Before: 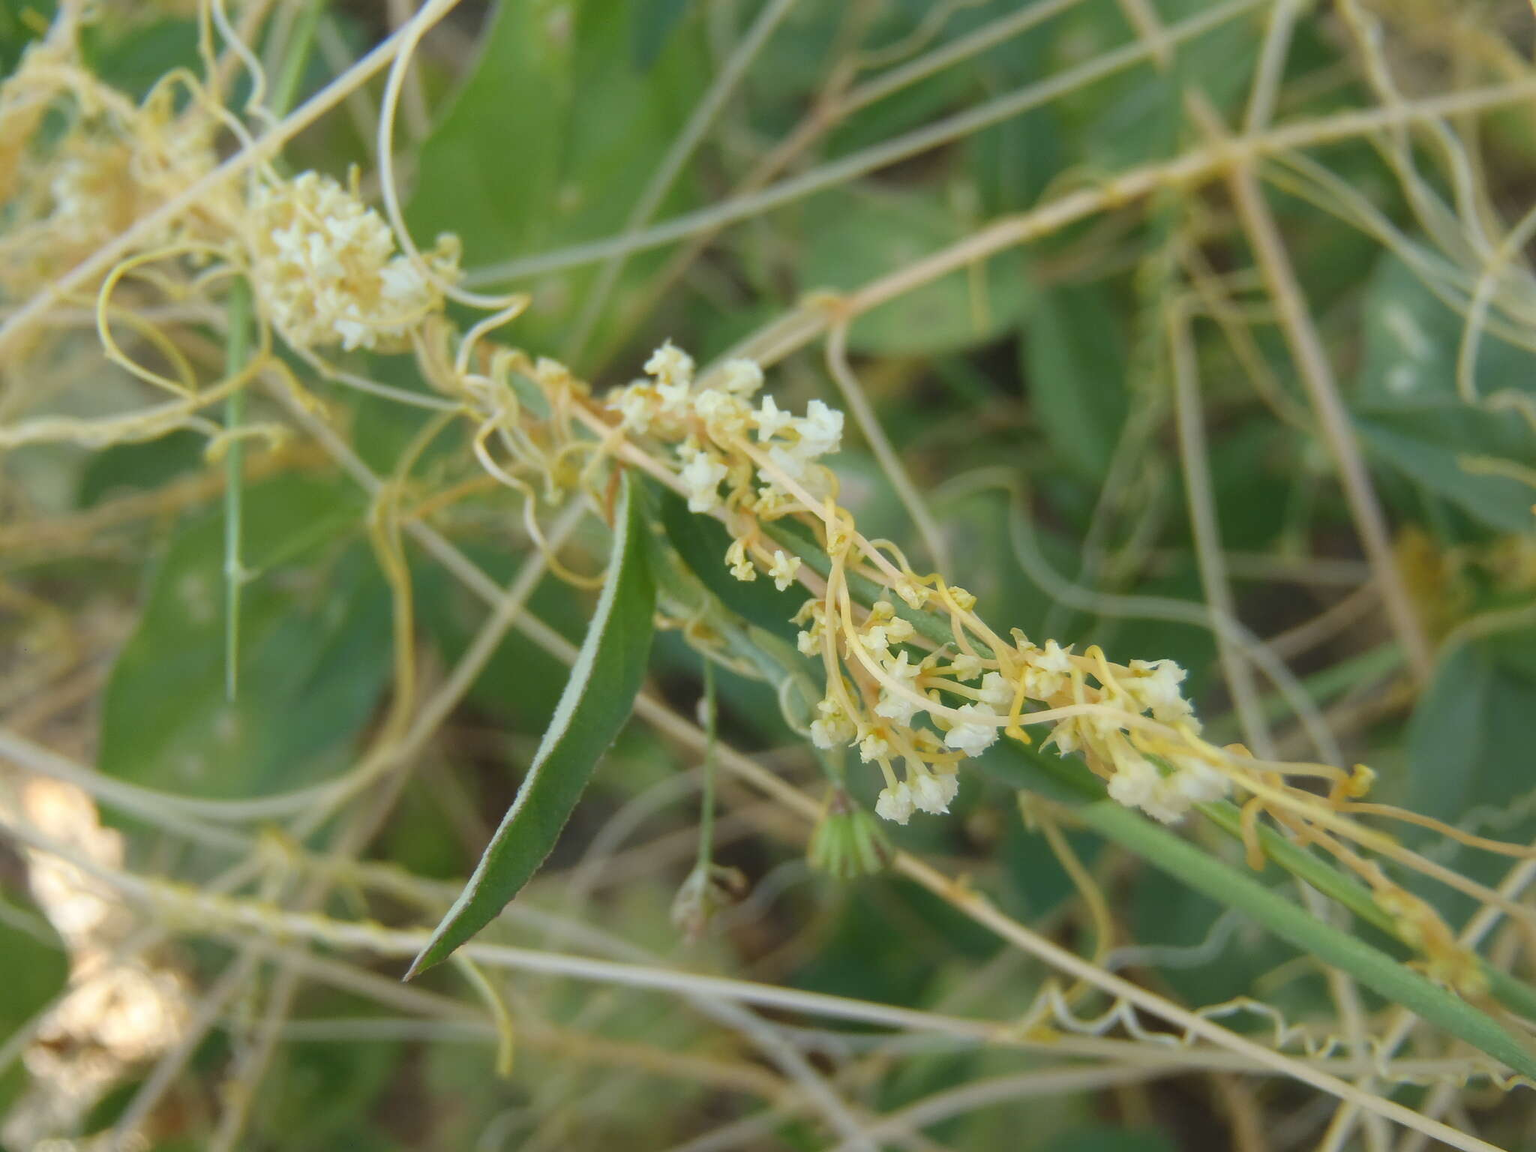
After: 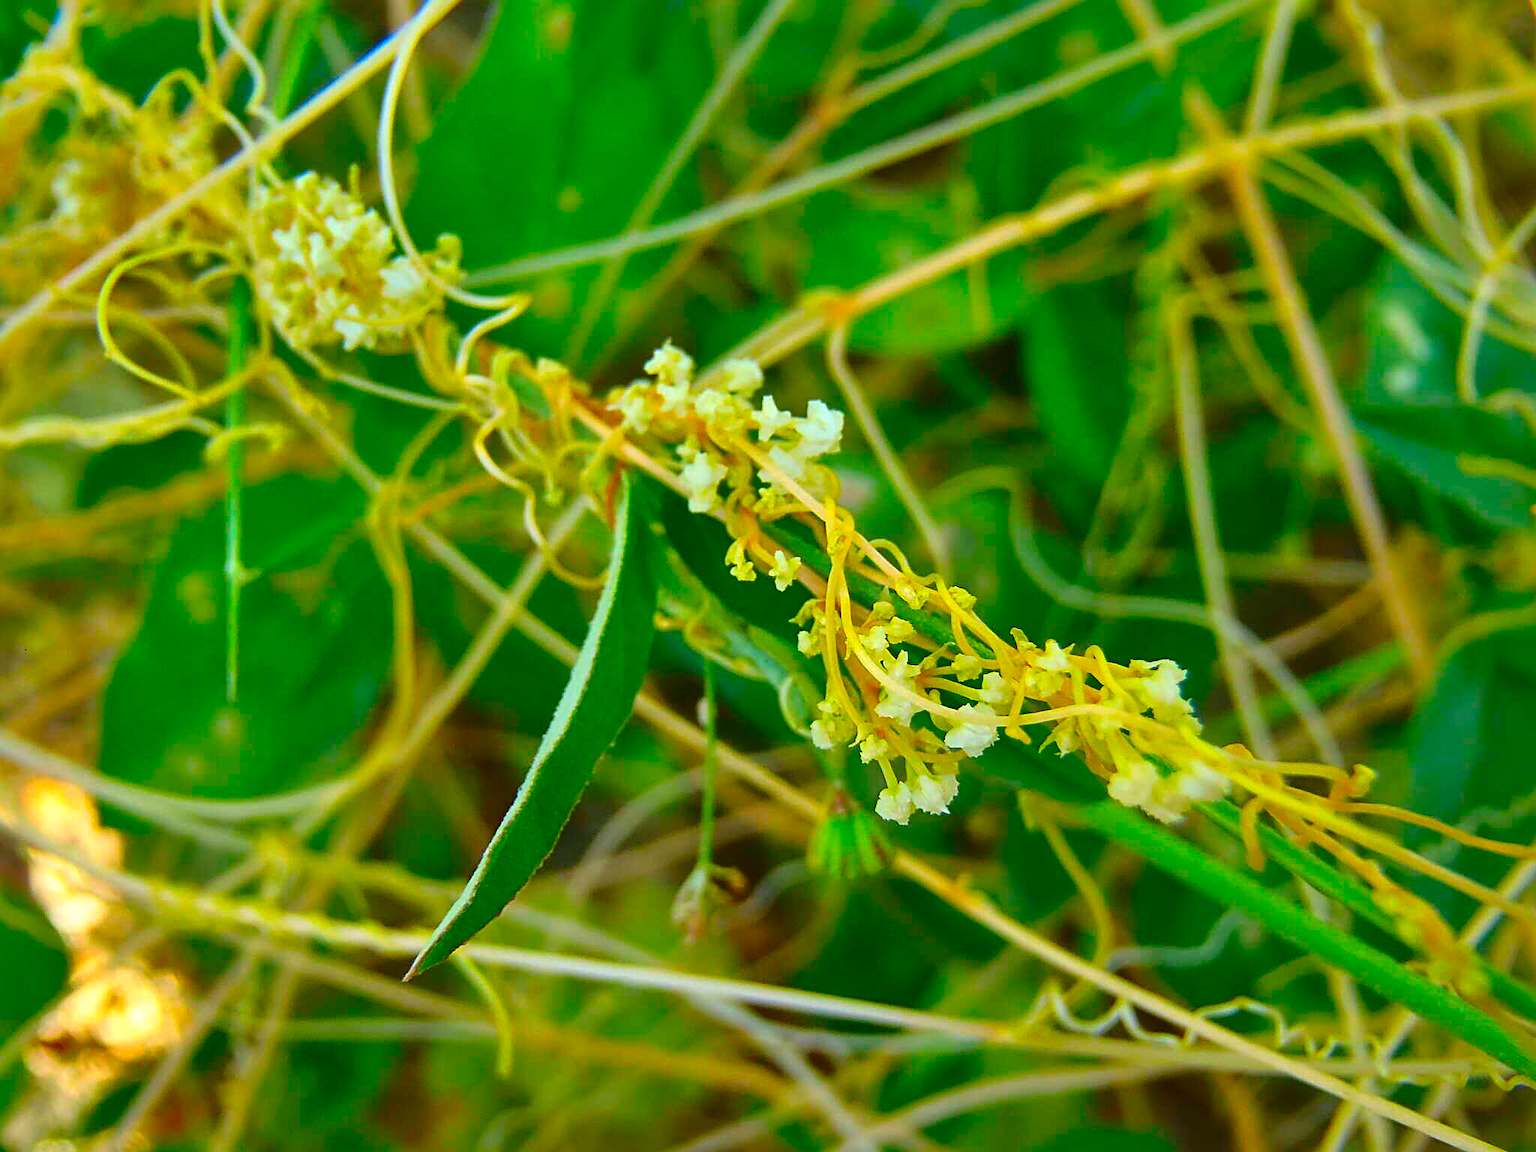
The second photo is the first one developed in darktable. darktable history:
sharpen: radius 2.981, amount 0.755
local contrast: mode bilateral grid, contrast 25, coarseness 61, detail 152%, midtone range 0.2
color correction: highlights b* -0.018, saturation 2.99
shadows and highlights: radius 108.18, shadows 41.36, highlights -71.67, low approximation 0.01, soften with gaussian
